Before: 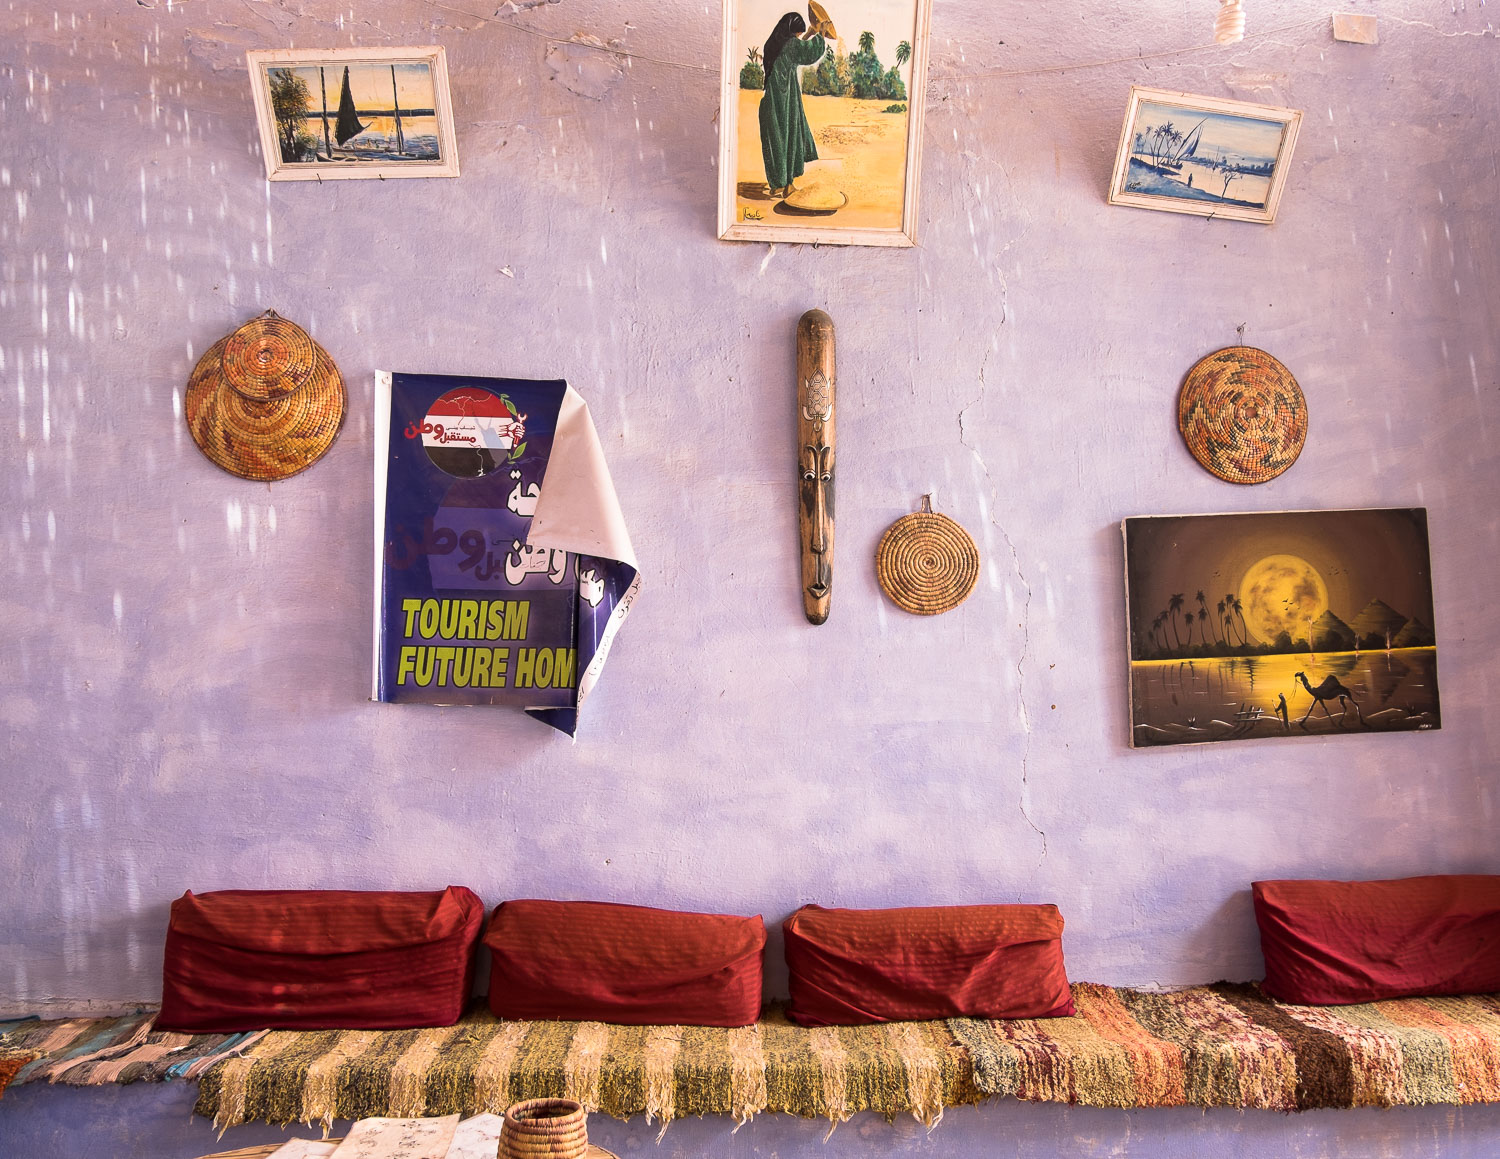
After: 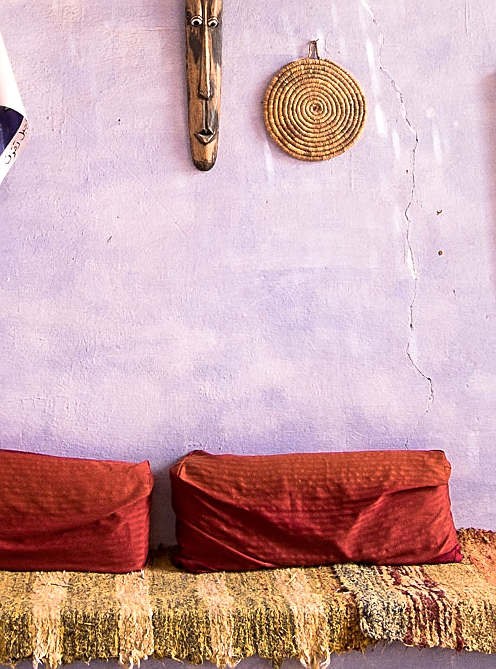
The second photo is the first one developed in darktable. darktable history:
sharpen: on, module defaults
color balance rgb: on, module defaults
crop: left 40.878%, top 39.176%, right 25.993%, bottom 3.081%
exposure: black level correction 0.002, exposure 0.15 EV, compensate highlight preservation false
grain: on, module defaults
